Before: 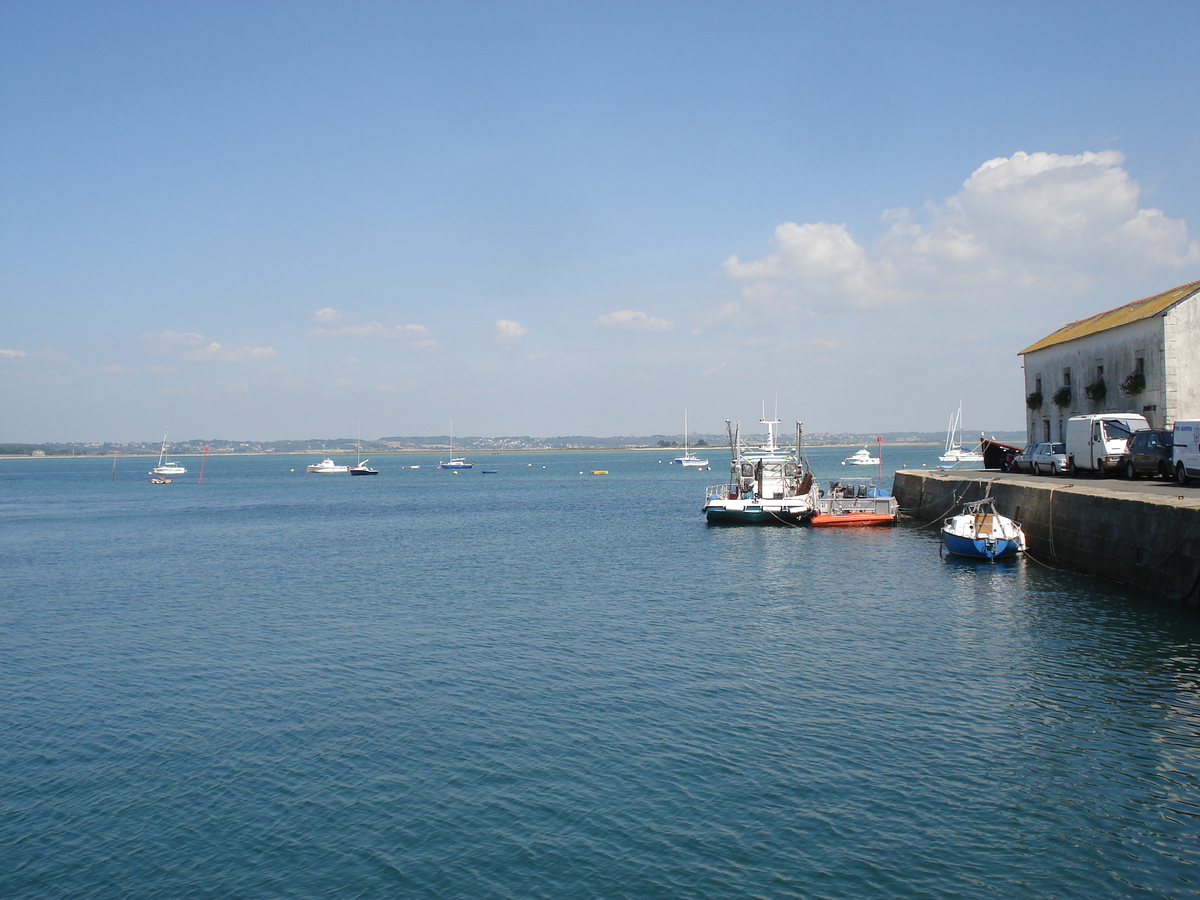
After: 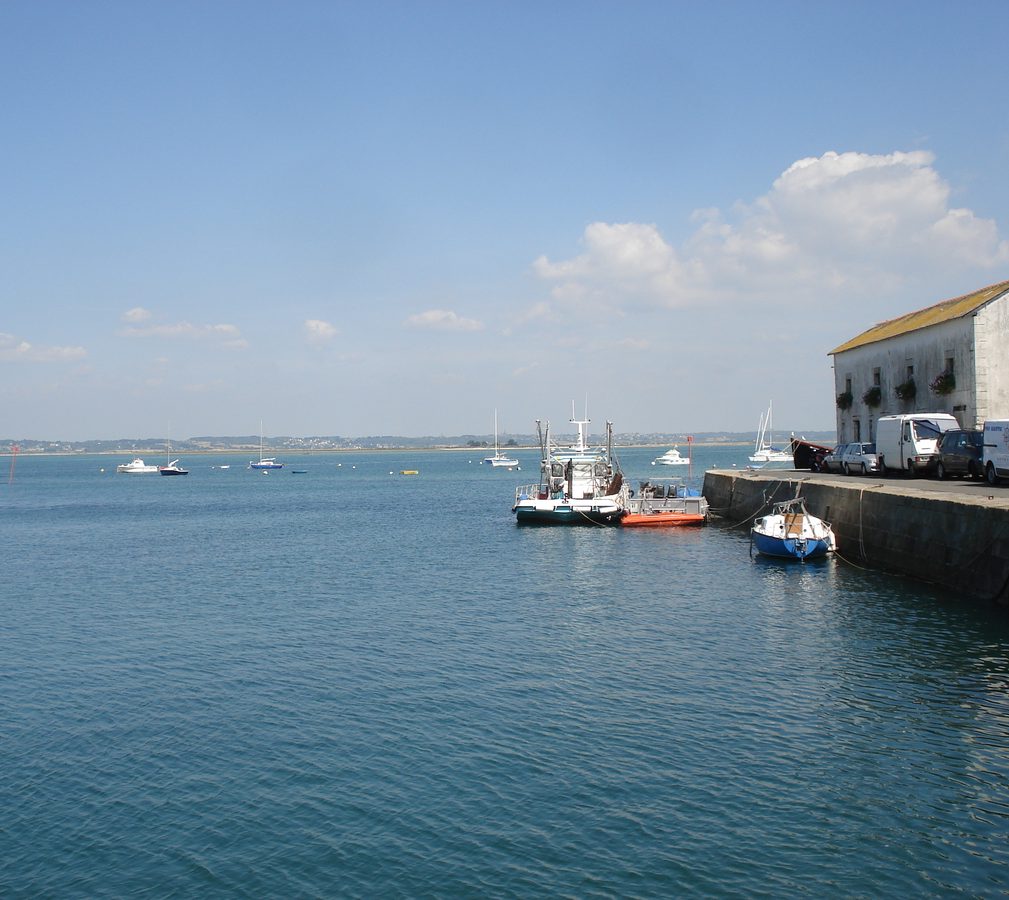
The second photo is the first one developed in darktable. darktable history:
crop: left 15.883%
